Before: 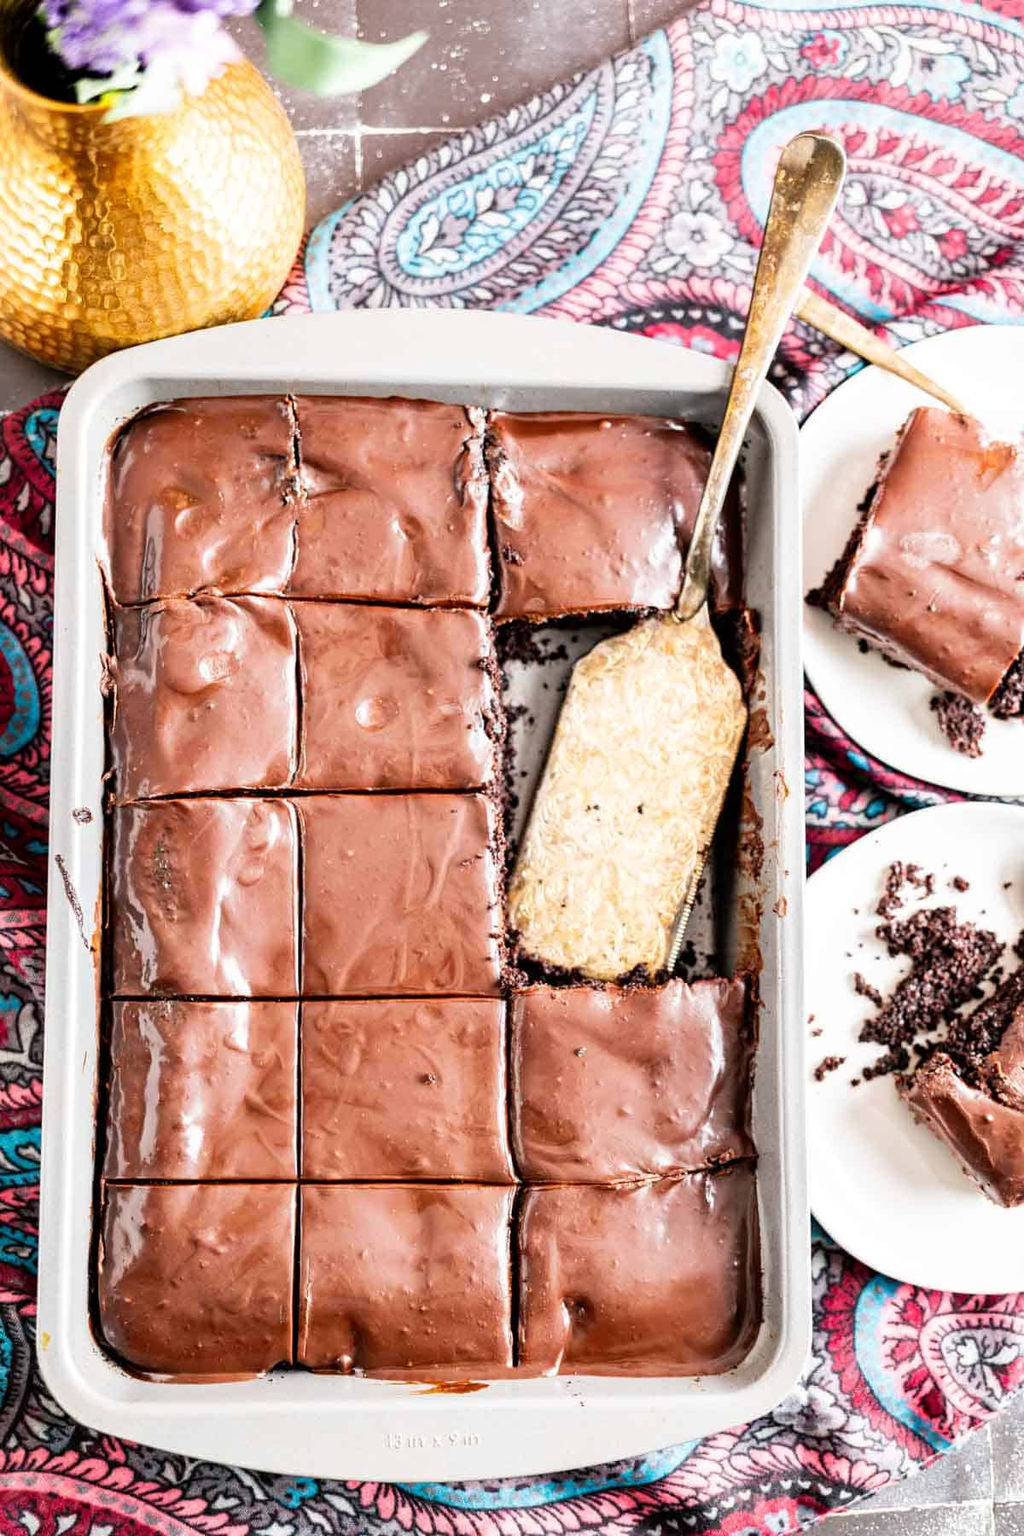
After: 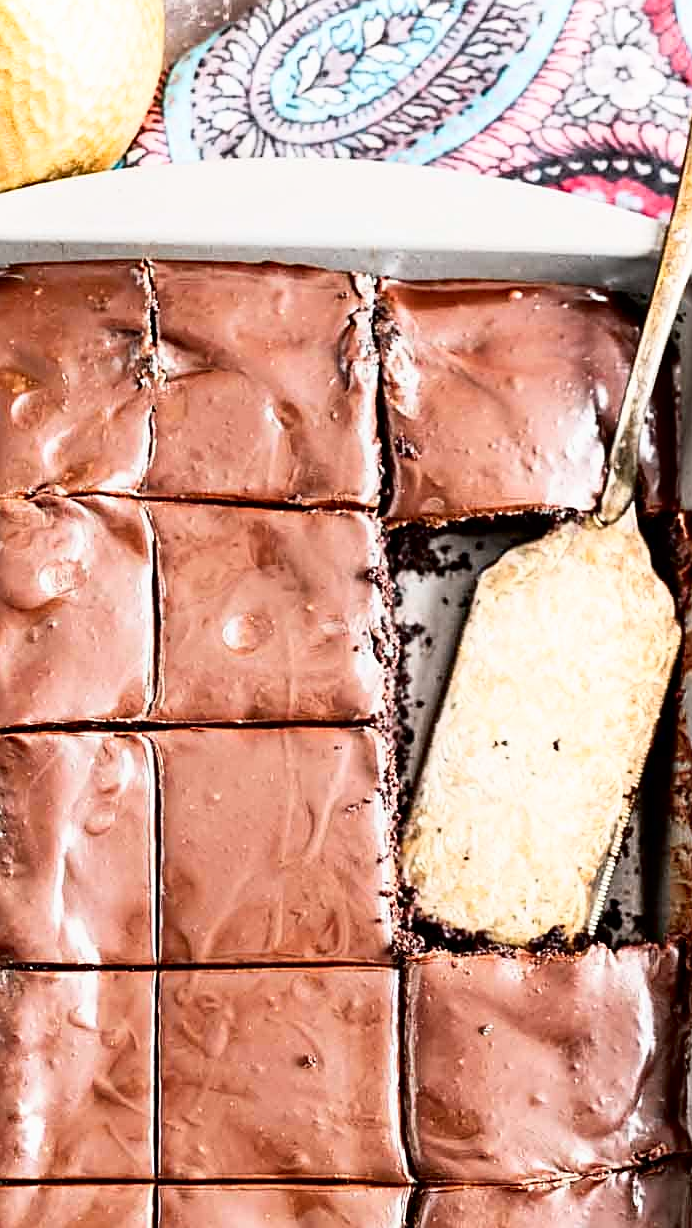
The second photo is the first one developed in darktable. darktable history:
shadows and highlights: shadows -63.22, white point adjustment -5.22, highlights 60.43
crop: left 16.203%, top 11.322%, right 26.082%, bottom 20.445%
sharpen: on, module defaults
